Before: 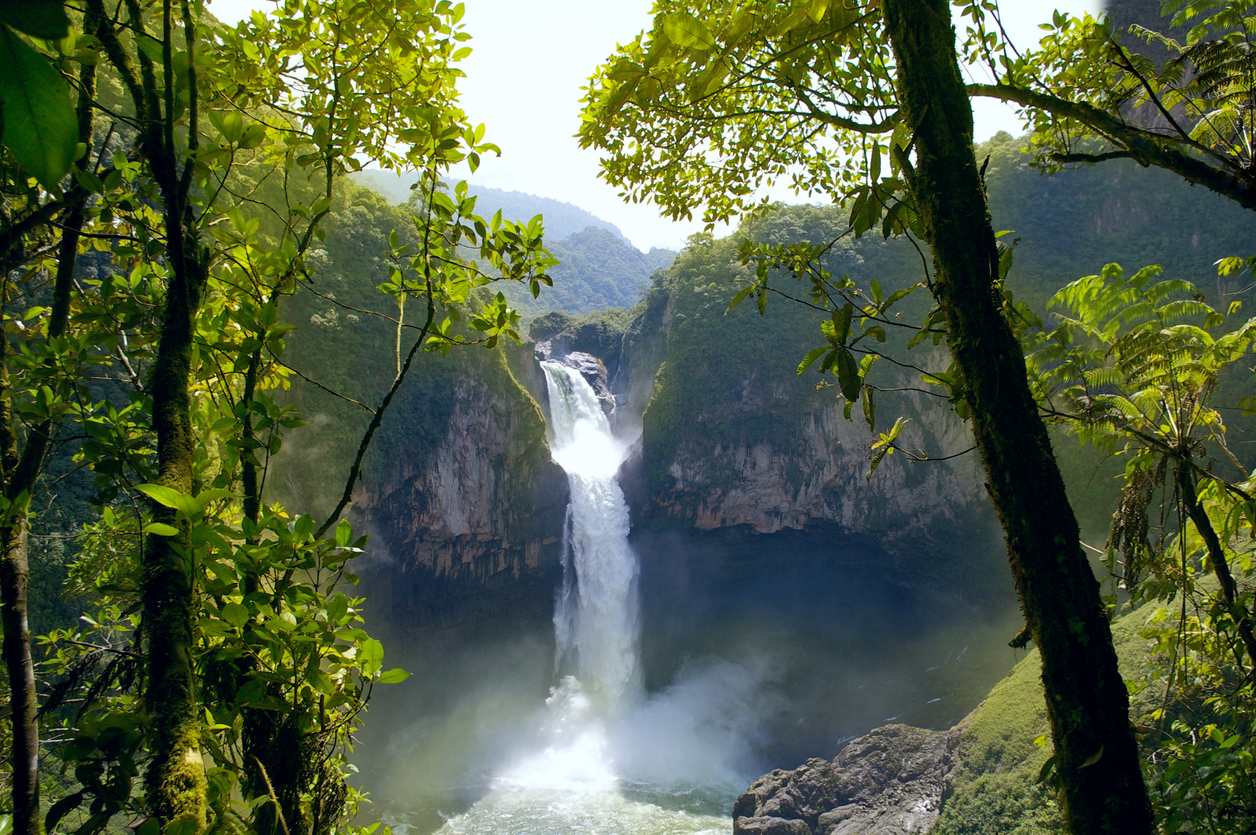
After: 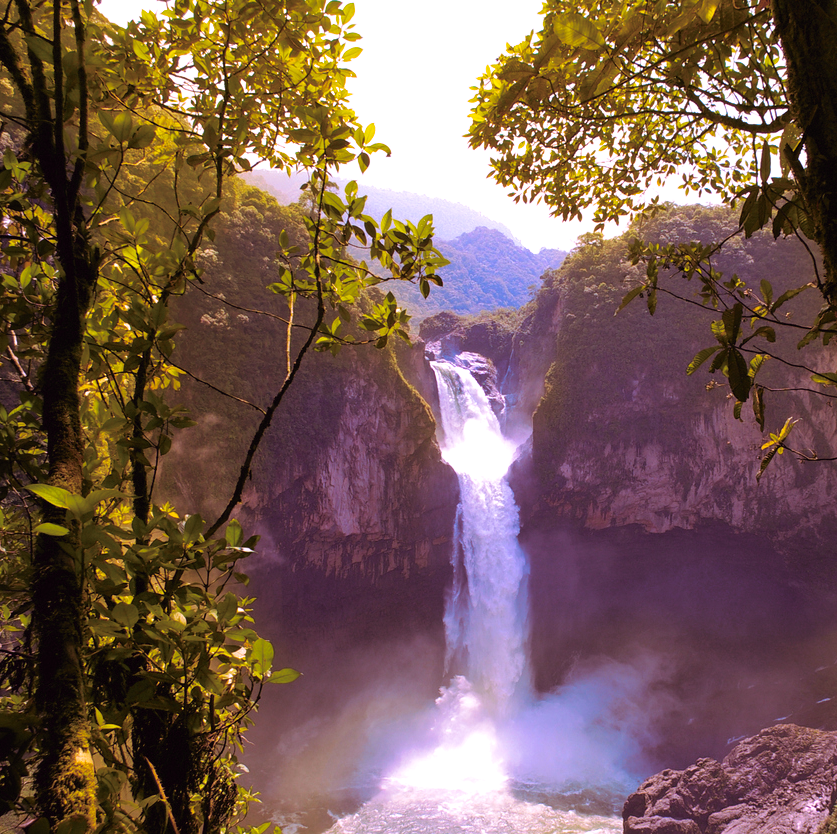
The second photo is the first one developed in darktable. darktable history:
split-toning: on, module defaults
color correction: highlights a* 19.5, highlights b* -11.53, saturation 1.69
crop and rotate: left 8.786%, right 24.548%
